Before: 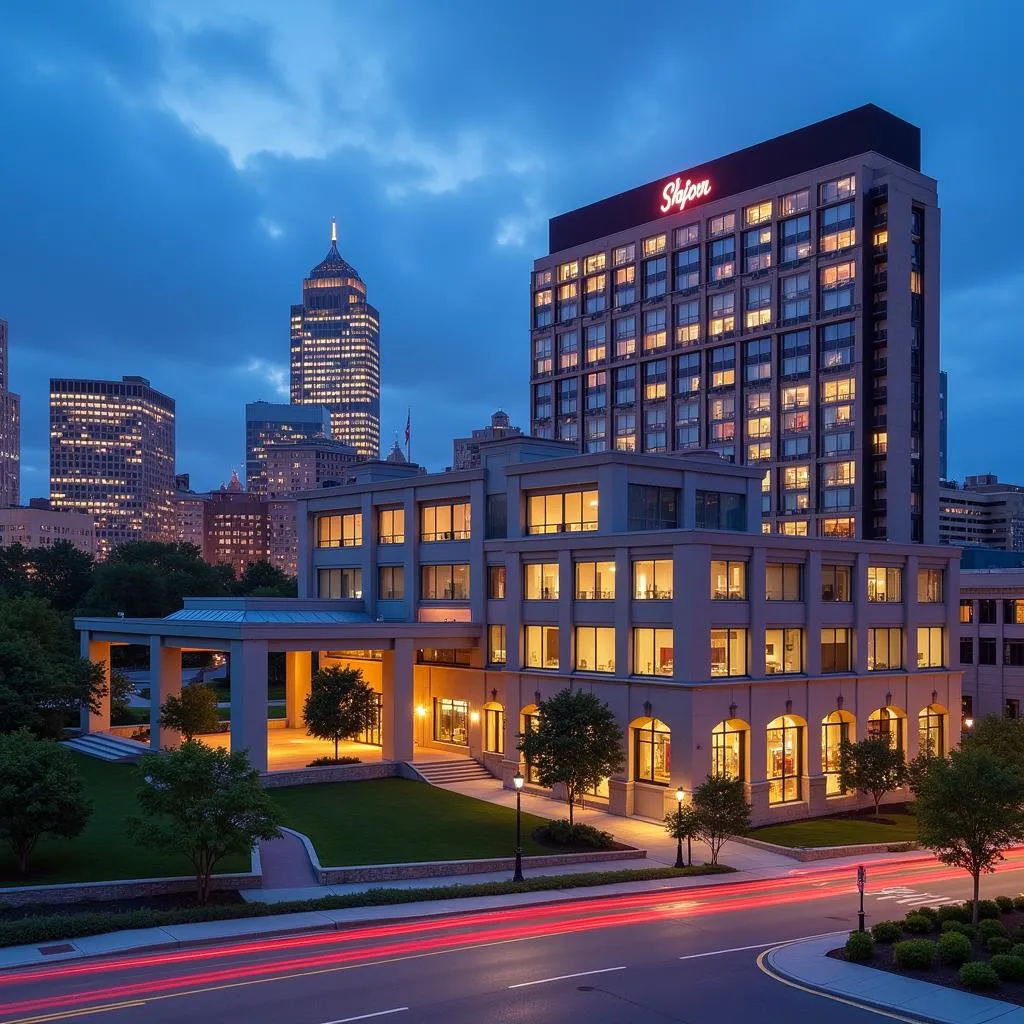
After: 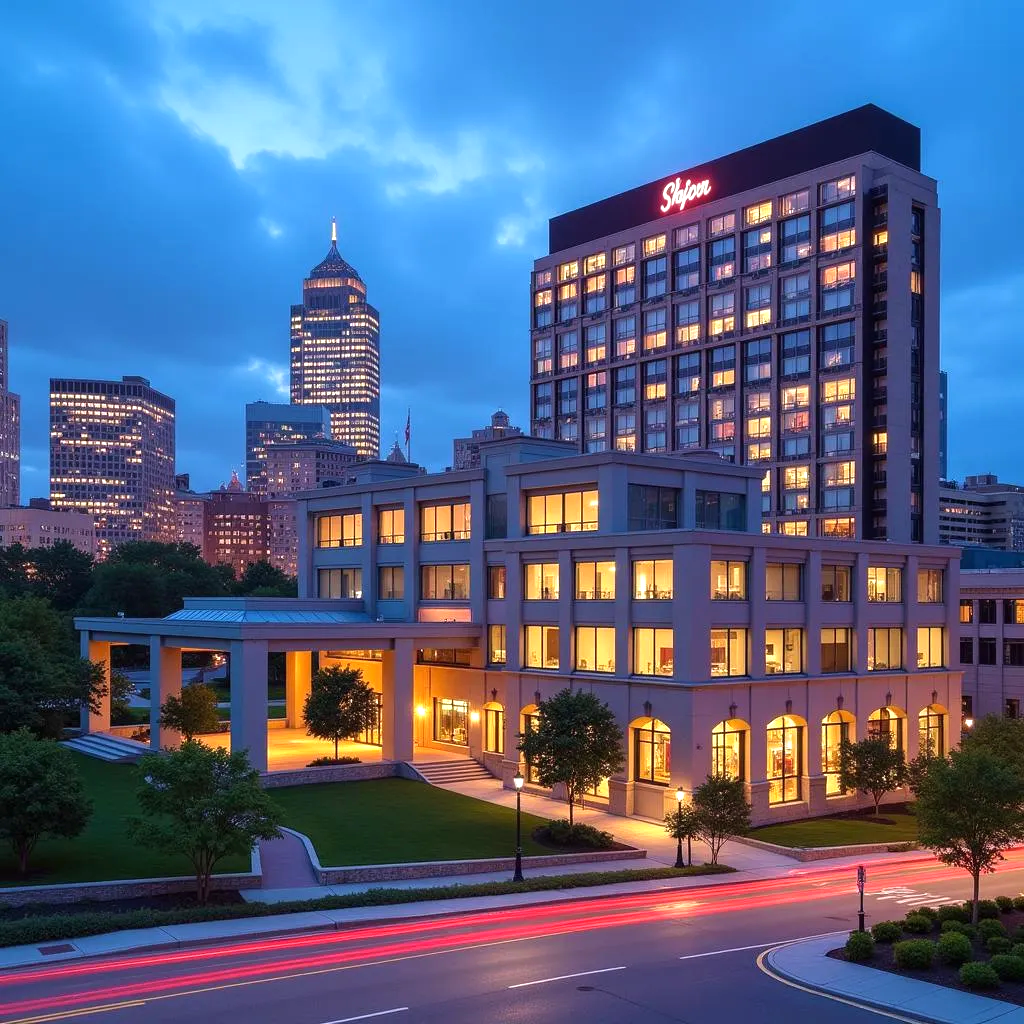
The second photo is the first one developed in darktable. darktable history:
exposure: black level correction 0, exposure 0.5 EV, compensate highlight preservation false
velvia: strength 14.7%
